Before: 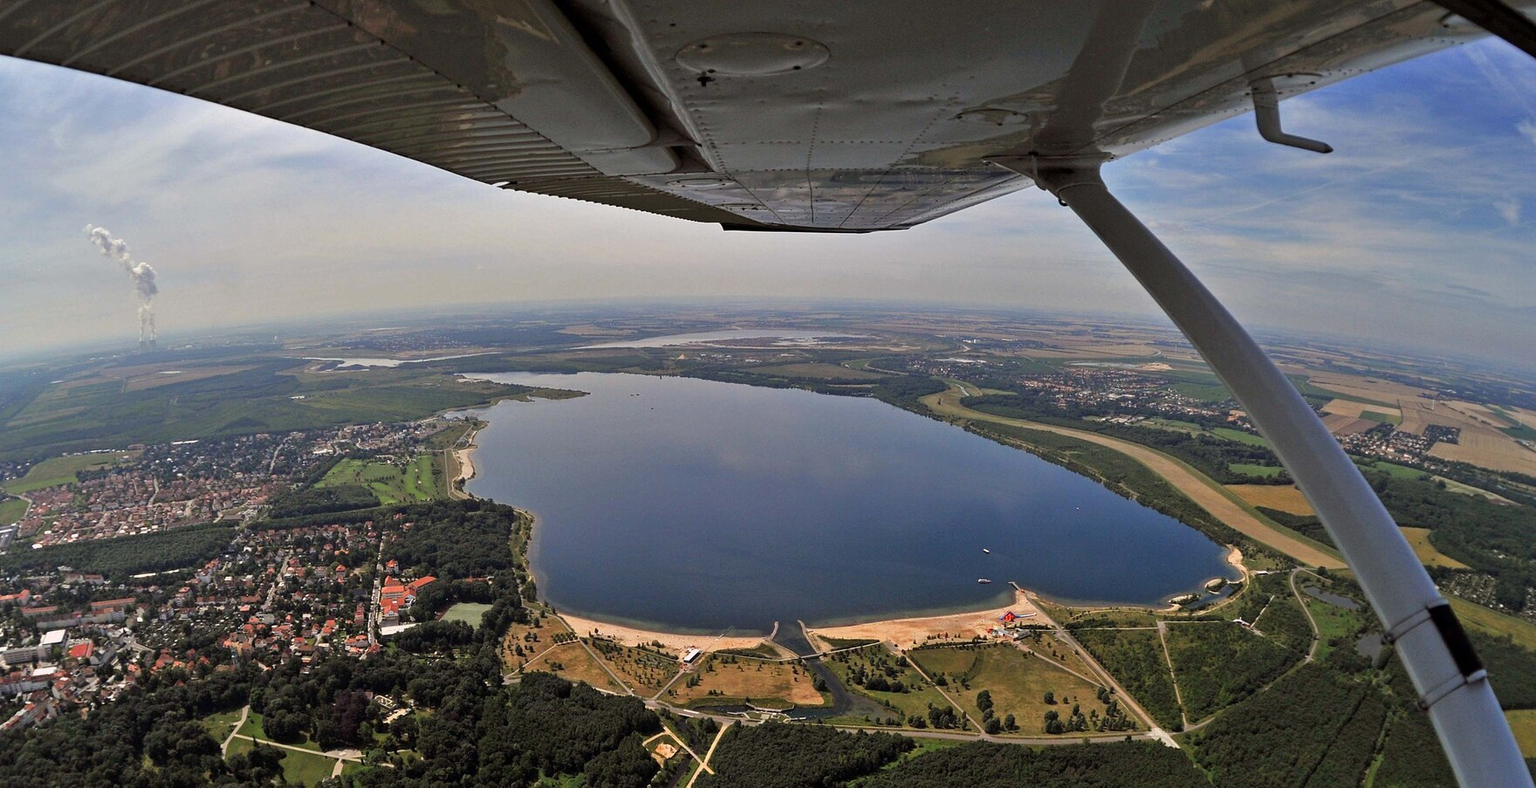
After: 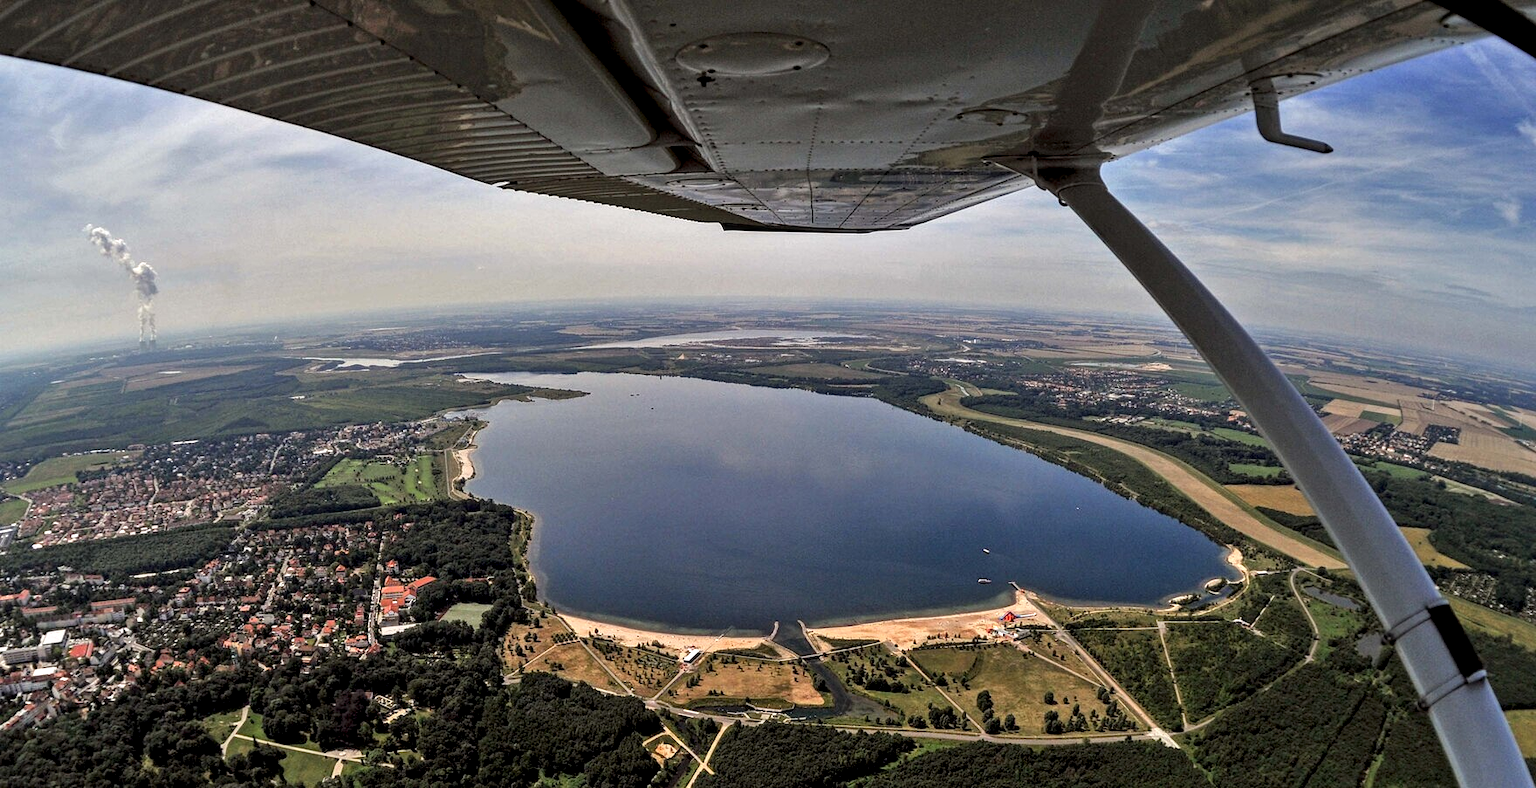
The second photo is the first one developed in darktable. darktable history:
local contrast: detail 161%
